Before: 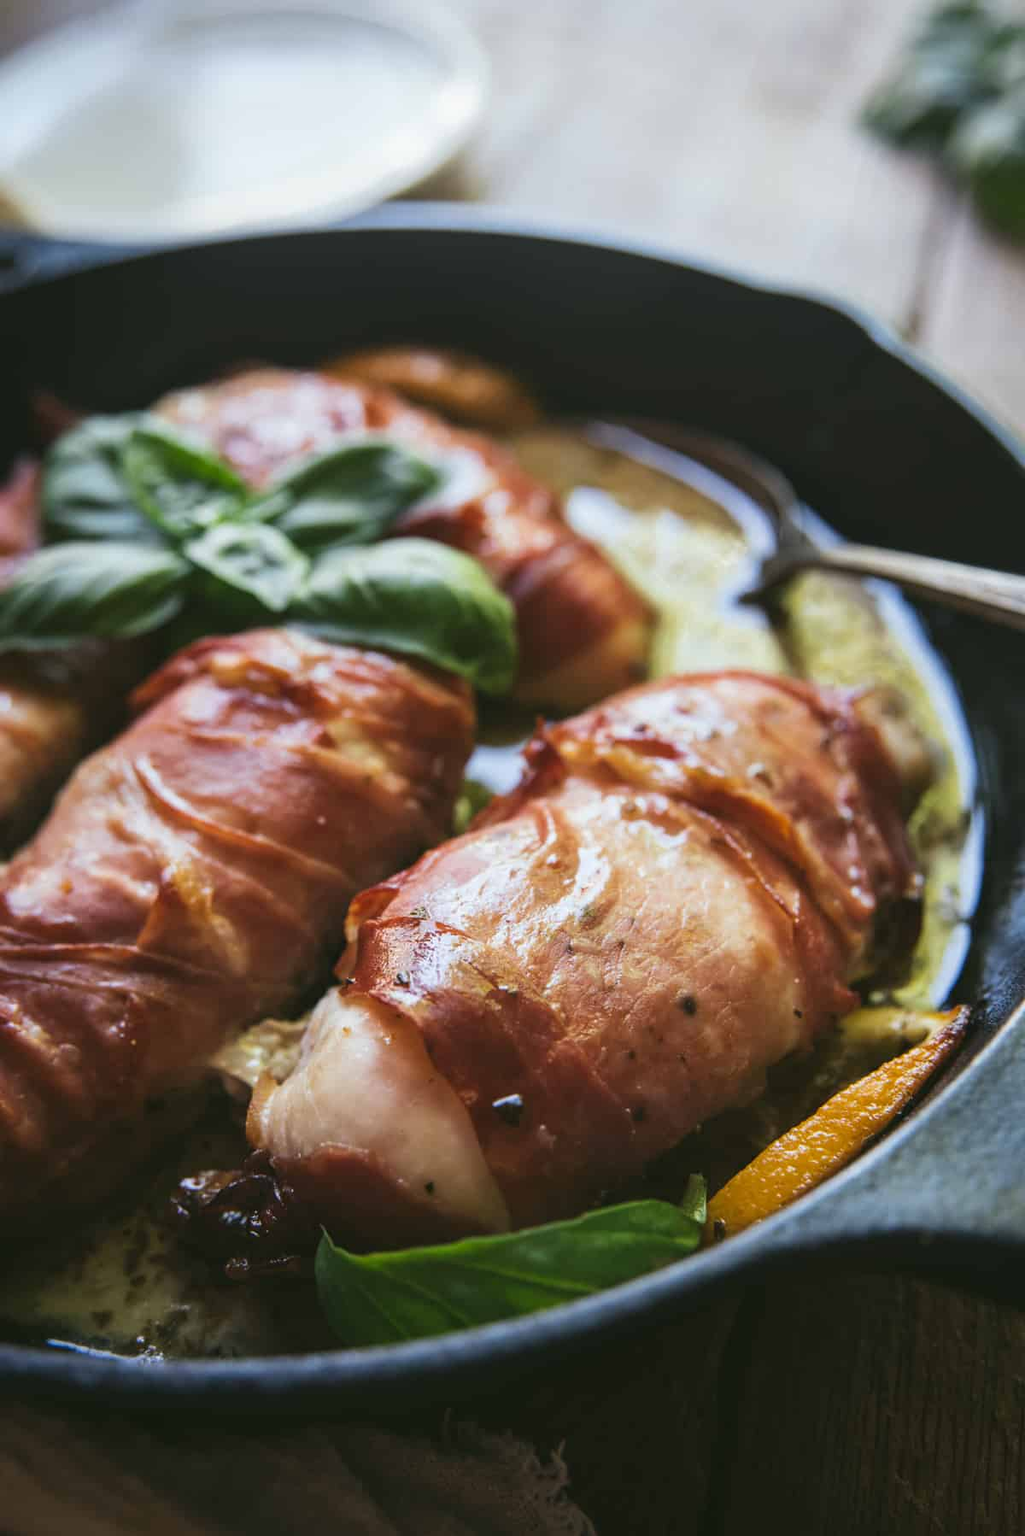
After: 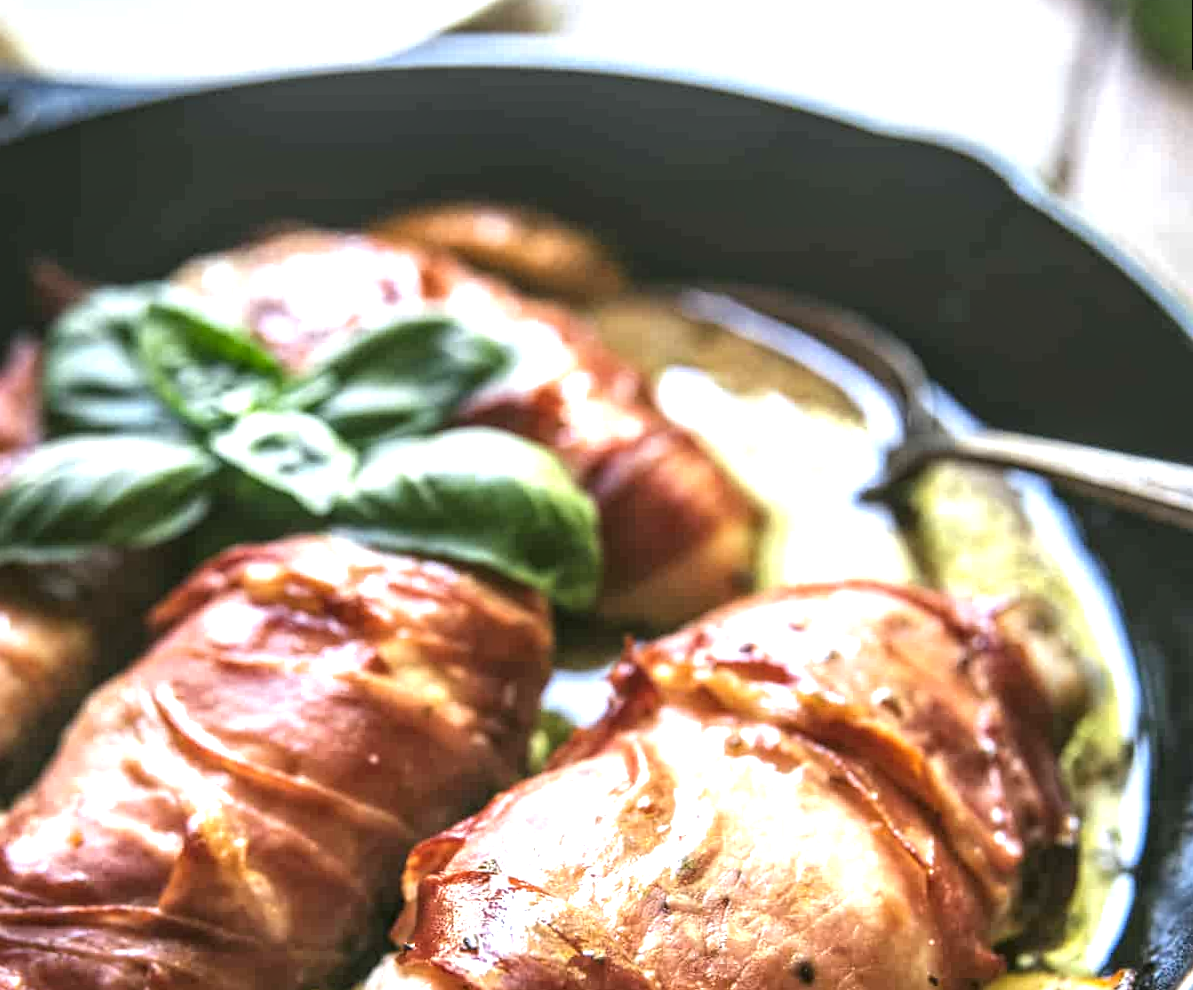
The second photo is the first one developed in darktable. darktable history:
rotate and perspective: rotation -0.45°, automatic cropping original format, crop left 0.008, crop right 0.992, crop top 0.012, crop bottom 0.988
crop and rotate: top 10.605%, bottom 33.274%
local contrast: detail 150%
exposure: black level correction 0, exposure 0.95 EV, compensate exposure bias true, compensate highlight preservation false
